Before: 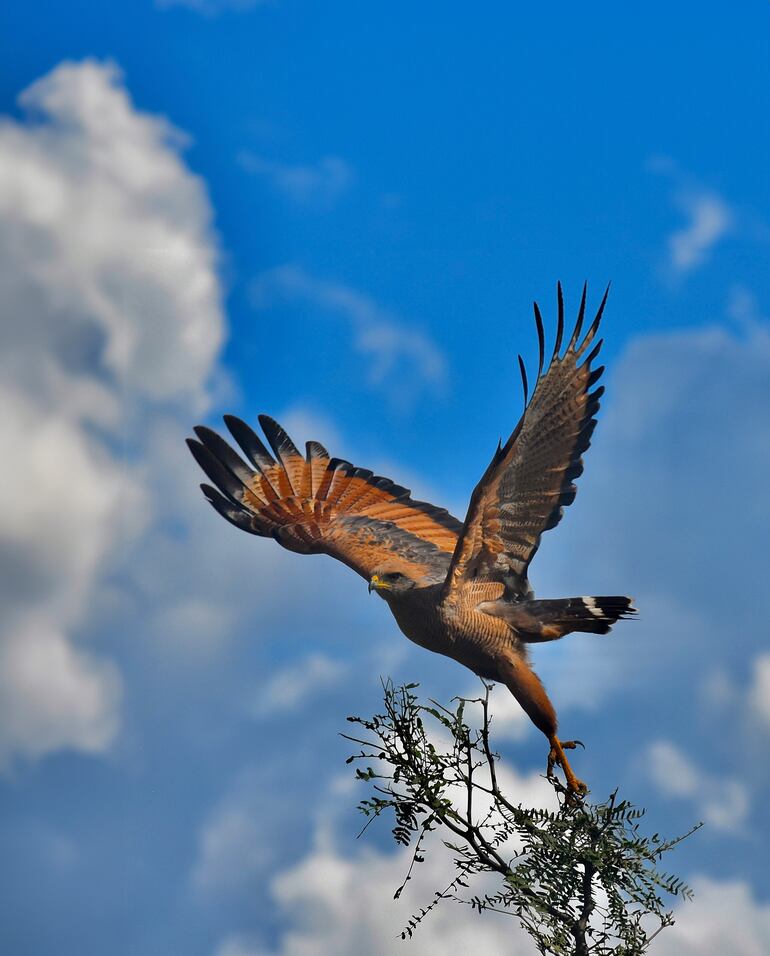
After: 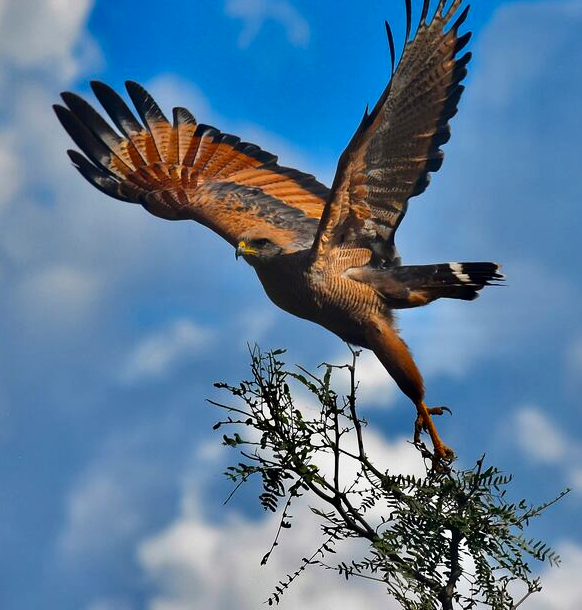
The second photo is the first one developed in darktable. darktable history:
shadows and highlights: radius 331.84, shadows 53.55, highlights -100, compress 94.63%, highlights color adjustment 73.23%, soften with gaussian
crop and rotate: left 17.299%, top 35.115%, right 7.015%, bottom 1.024%
contrast brightness saturation: contrast 0.15, brightness -0.01, saturation 0.1
